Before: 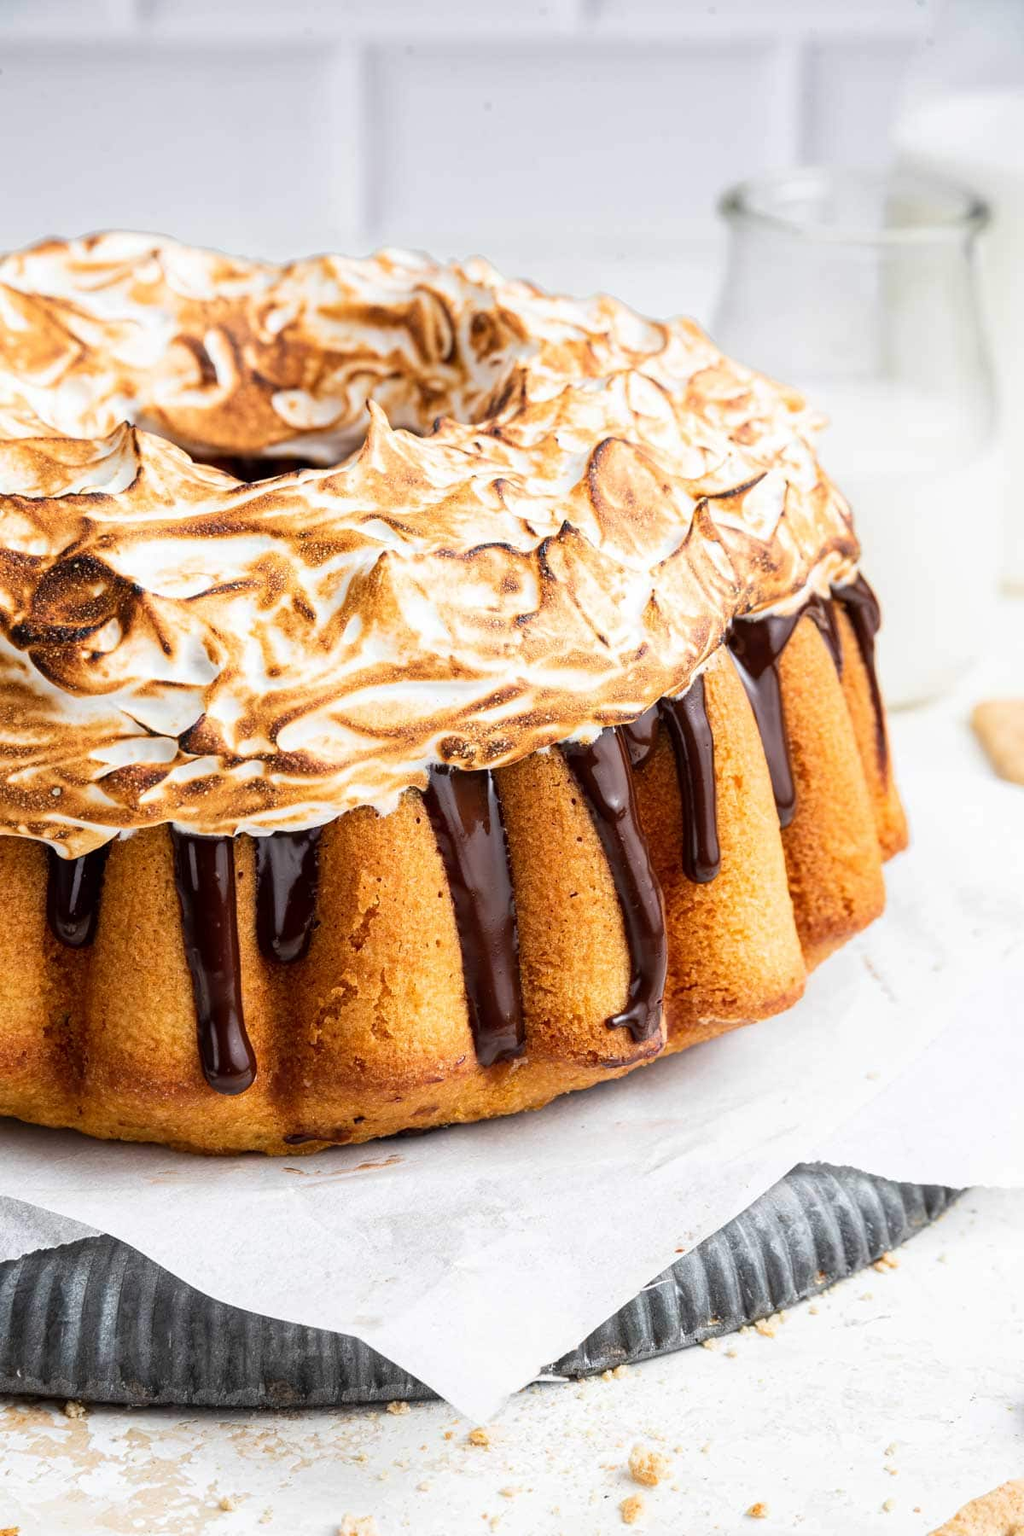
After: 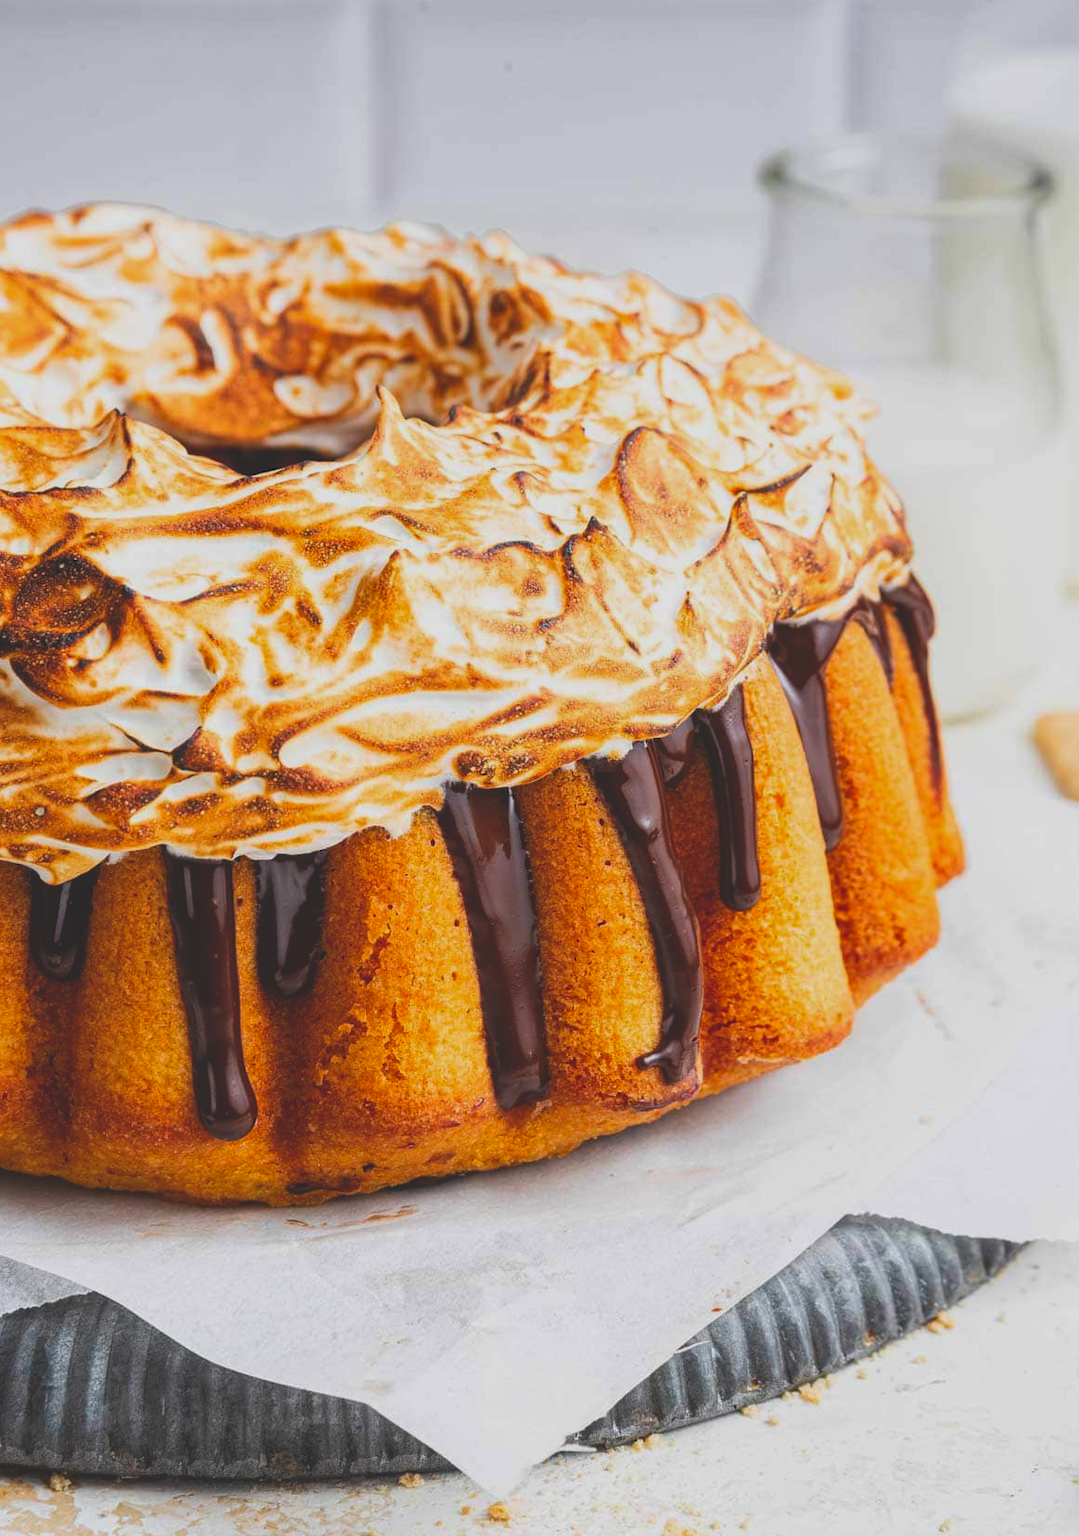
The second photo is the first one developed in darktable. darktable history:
crop: left 1.969%, top 2.939%, right 0.921%, bottom 4.921%
contrast brightness saturation: saturation 0.49
local contrast: highlights 101%, shadows 101%, detail 119%, midtone range 0.2
exposure: black level correction -0.036, exposure -0.498 EV, compensate highlight preservation false
